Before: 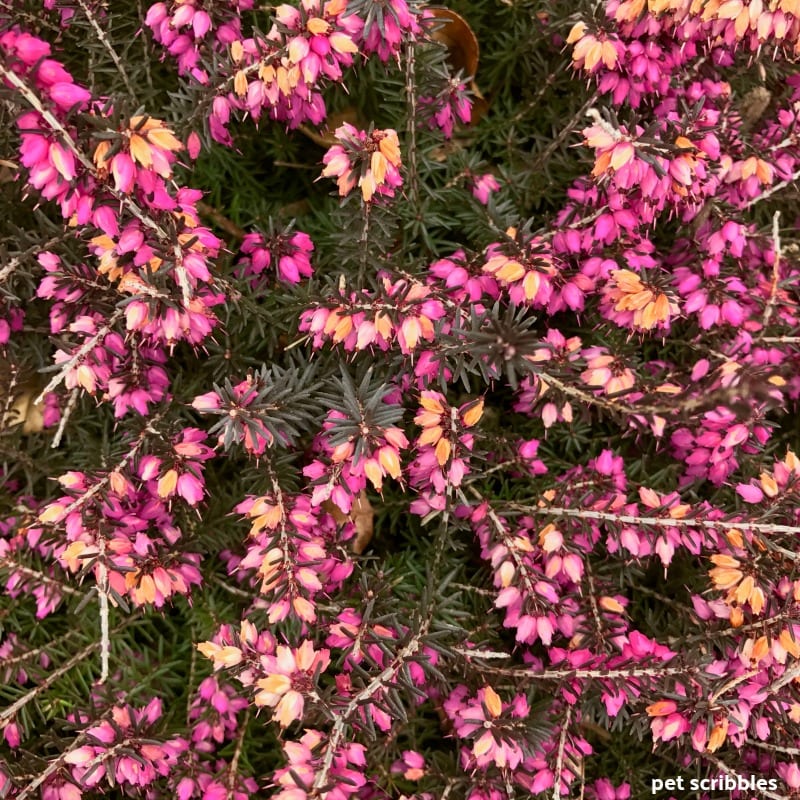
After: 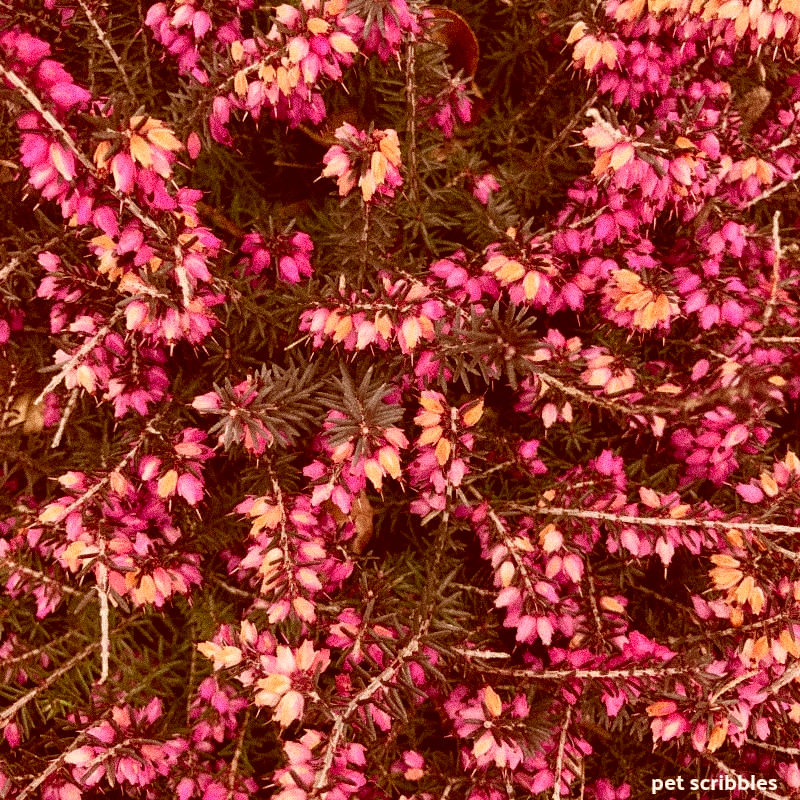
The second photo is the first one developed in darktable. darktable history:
grain: coarseness 14.49 ISO, strength 48.04%, mid-tones bias 35%
color correction: highlights a* 9.03, highlights b* 8.71, shadows a* 40, shadows b* 40, saturation 0.8
